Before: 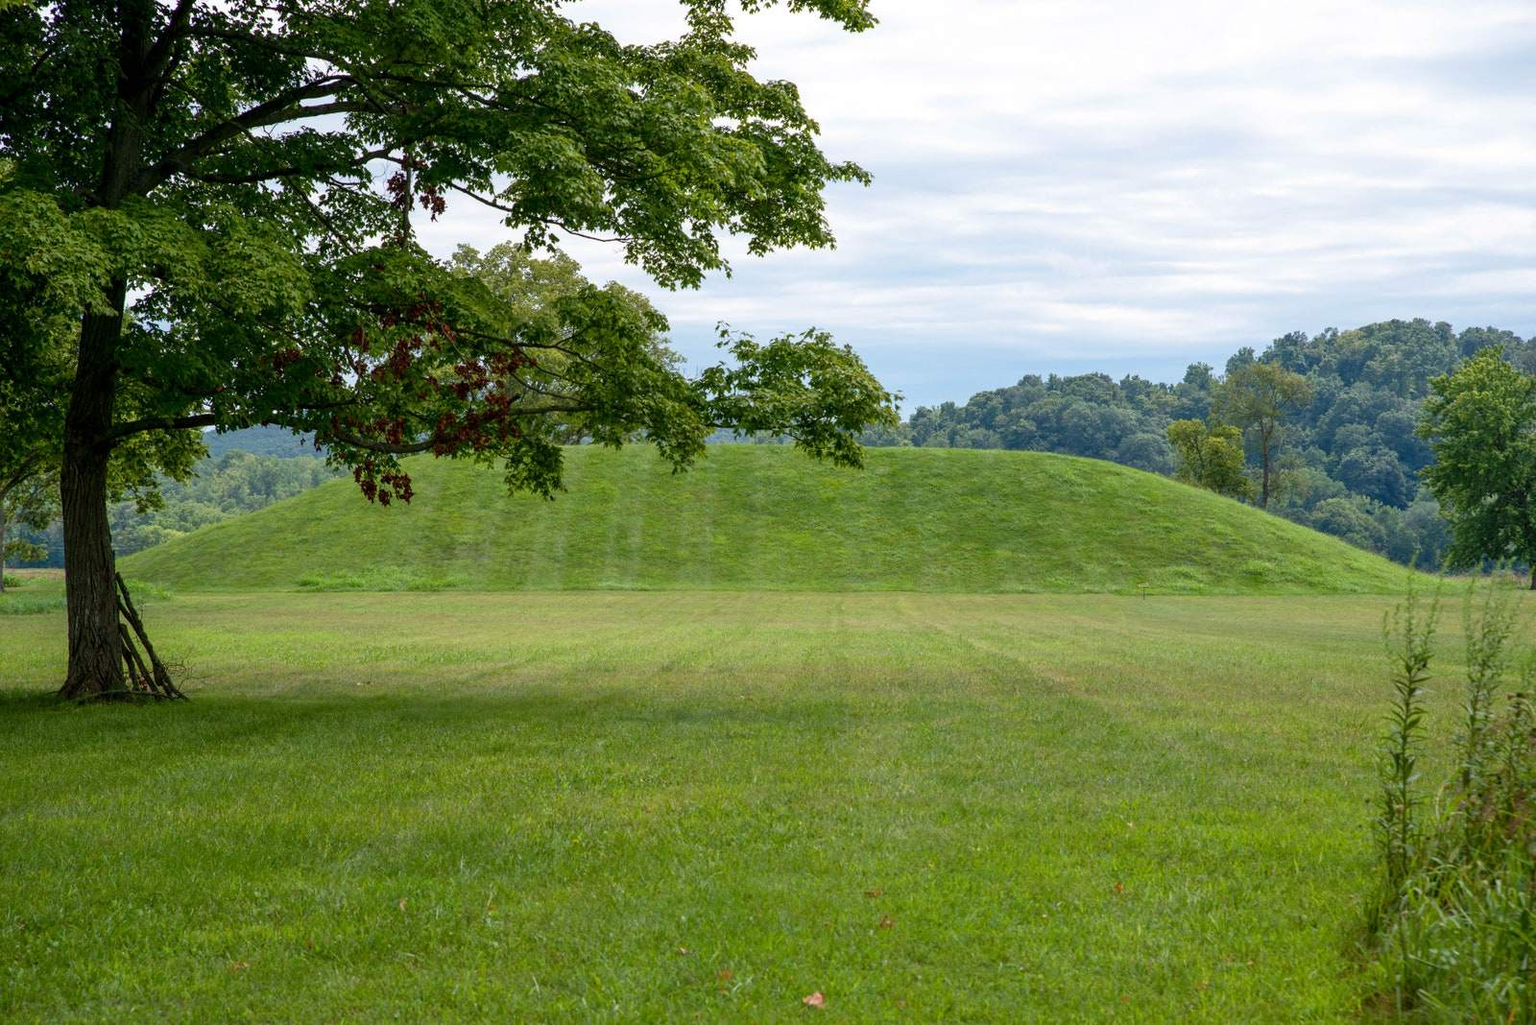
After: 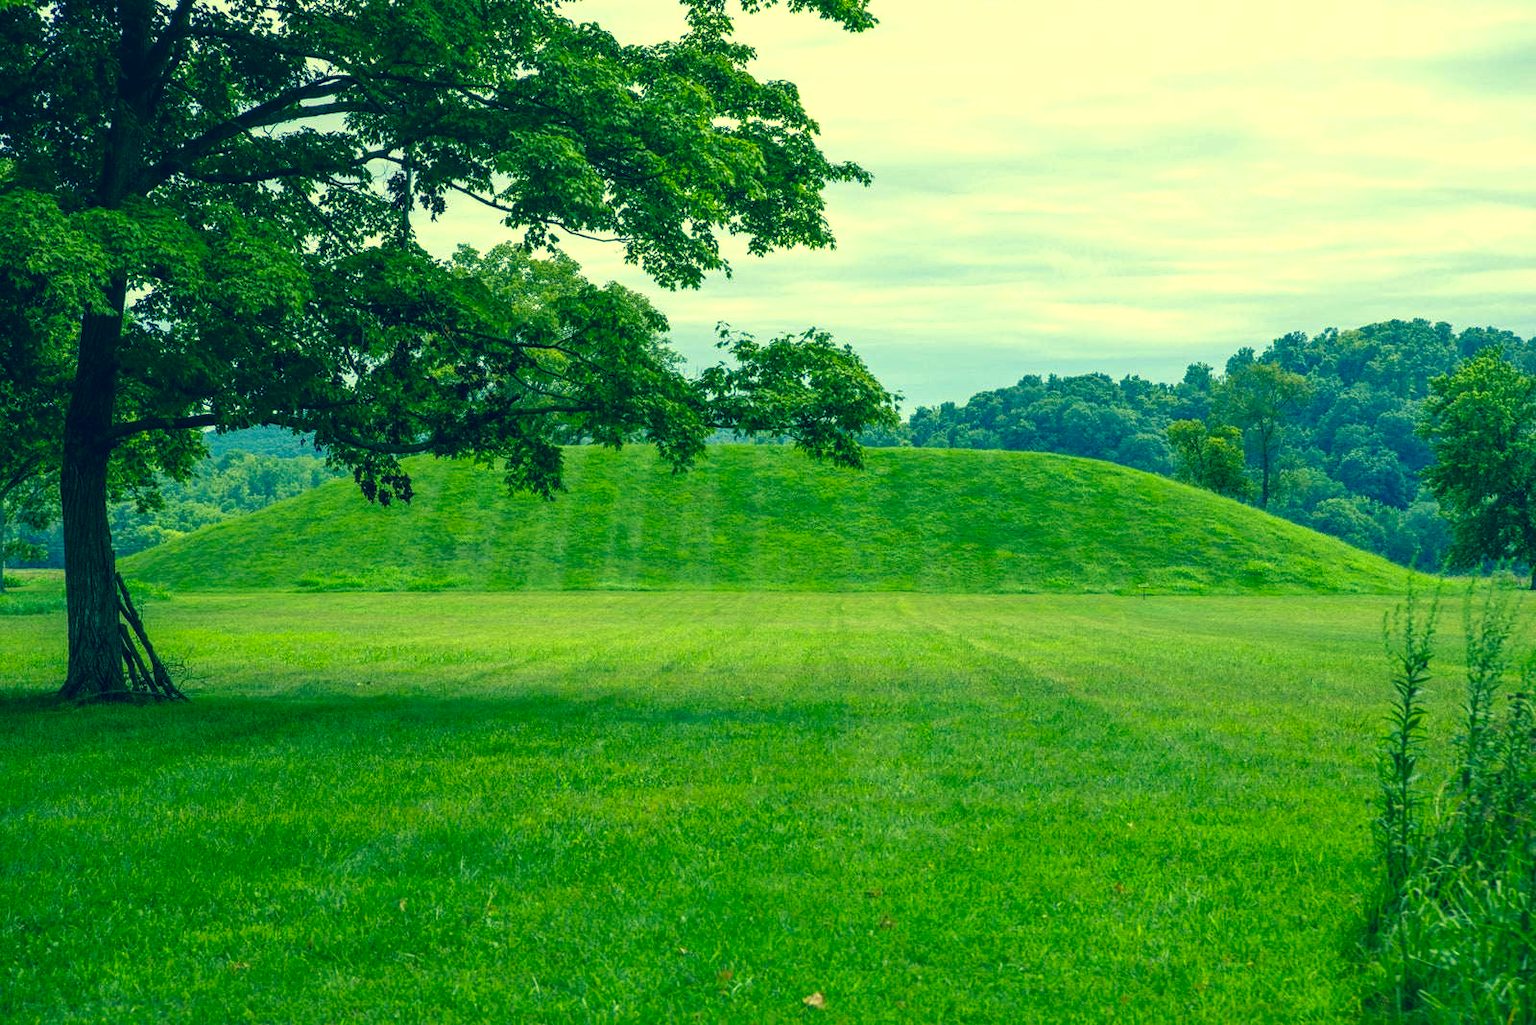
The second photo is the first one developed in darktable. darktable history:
white balance: red 0.982, blue 1.018
color correction: highlights a* -15.58, highlights b* 40, shadows a* -40, shadows b* -26.18
local contrast: on, module defaults
levels: levels [0, 0.474, 0.947]
